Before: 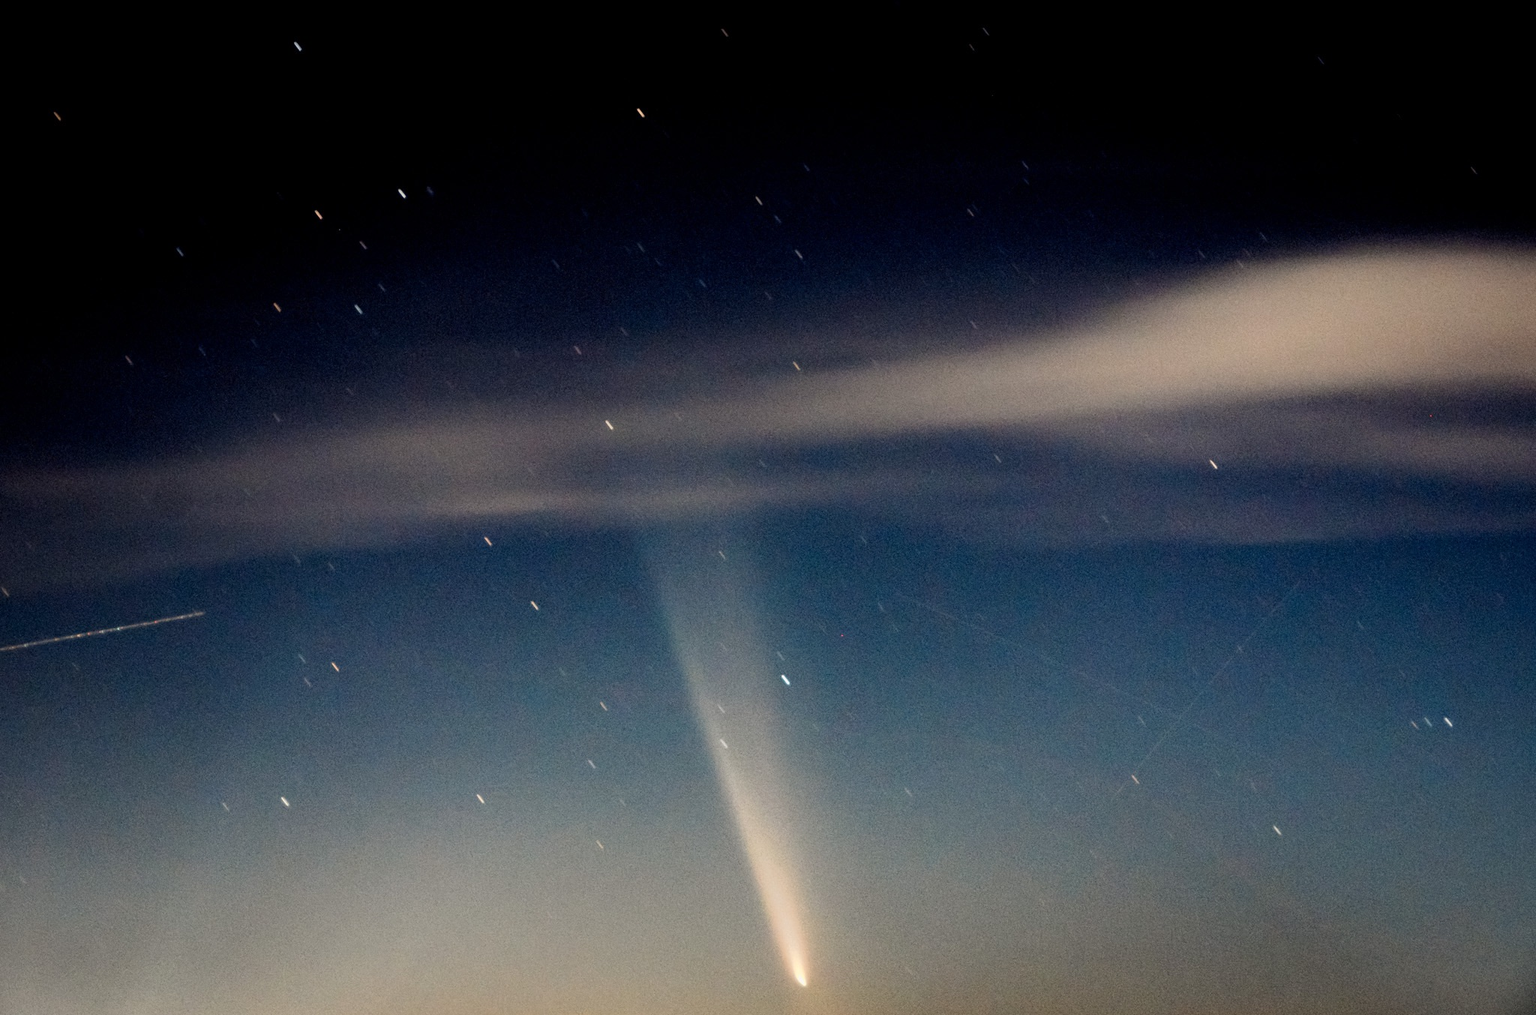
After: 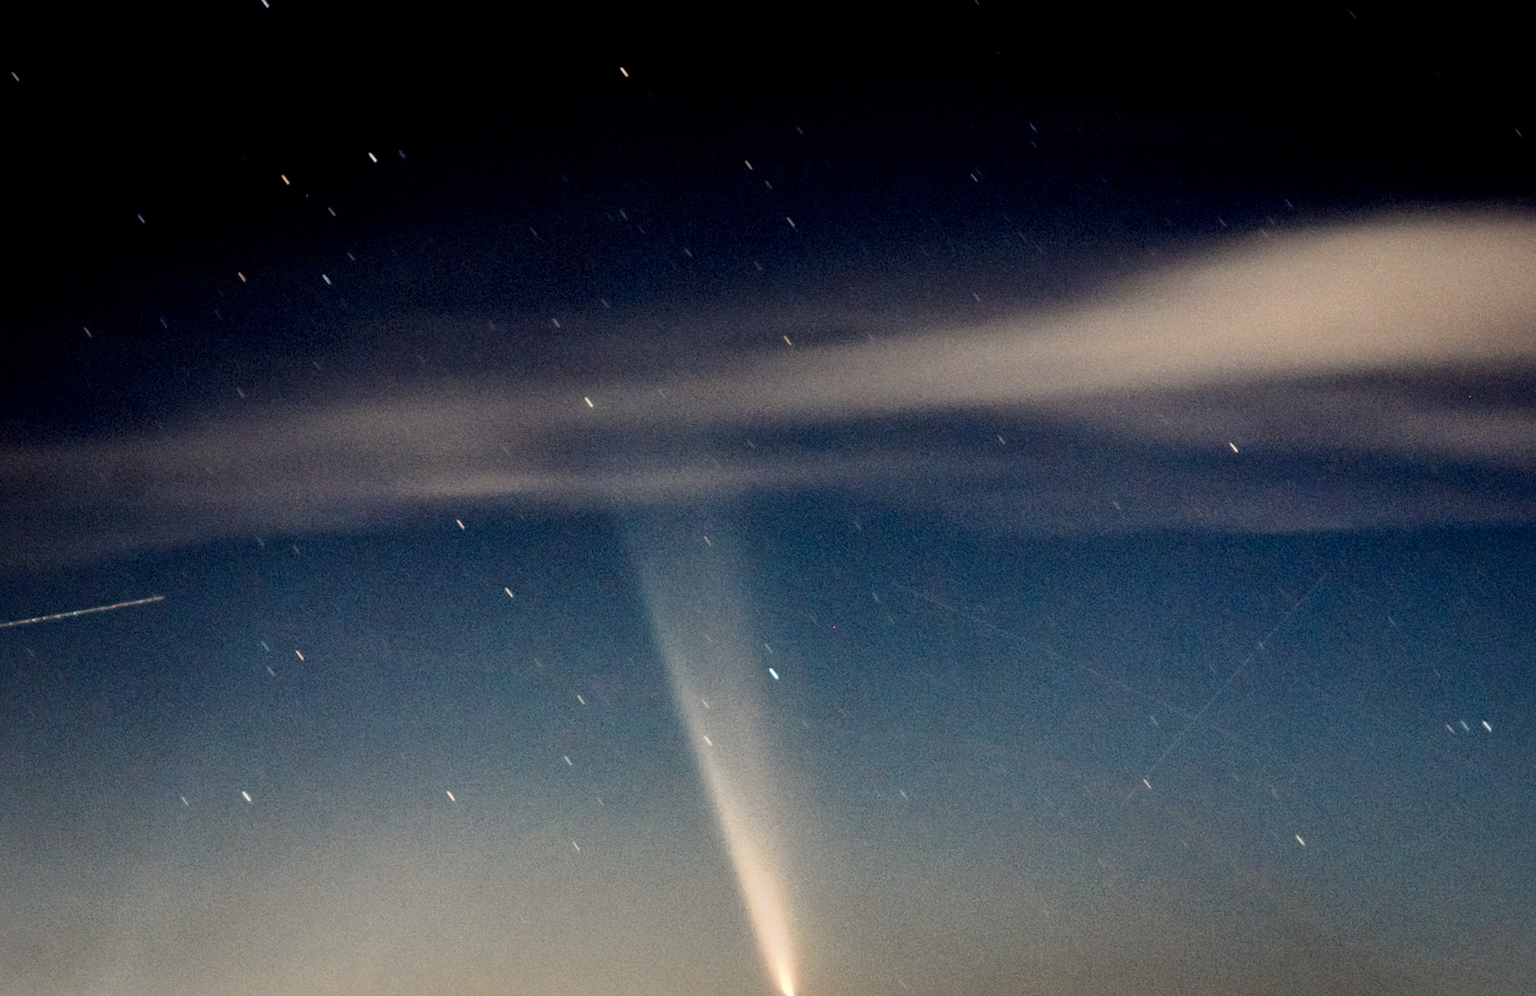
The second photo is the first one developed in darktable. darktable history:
rotate and perspective: rotation -1.32°, lens shift (horizontal) -0.031, crop left 0.015, crop right 0.985, crop top 0.047, crop bottom 0.982
local contrast: mode bilateral grid, contrast 20, coarseness 50, detail 130%, midtone range 0.2
crop and rotate: angle -1.69°
